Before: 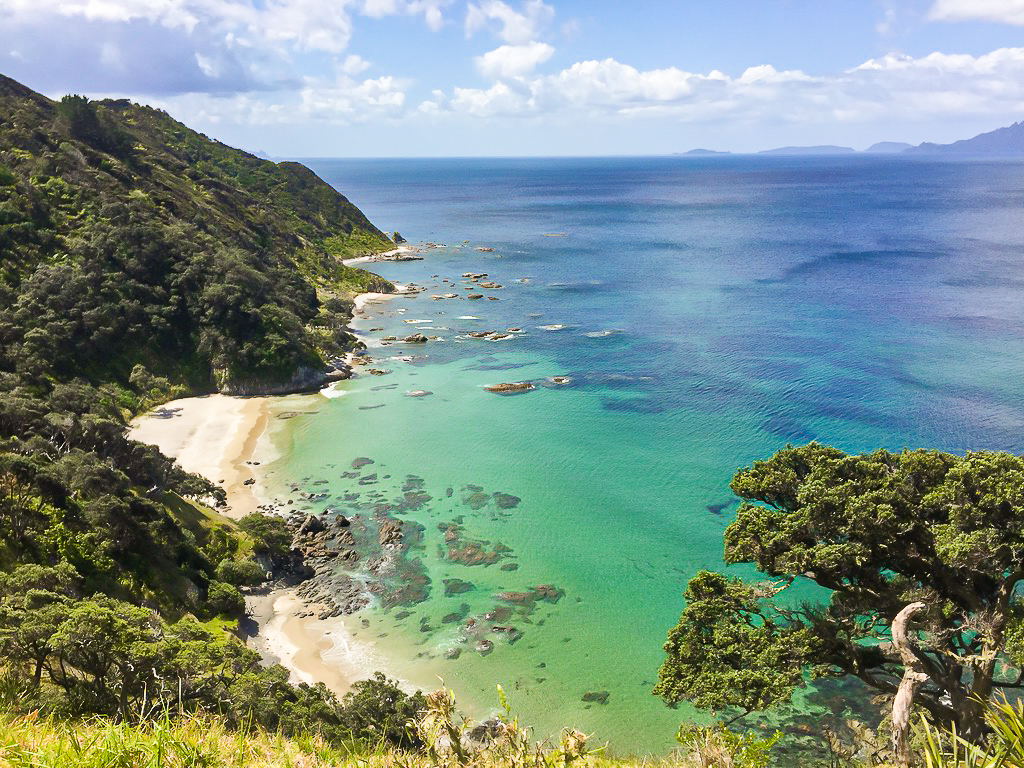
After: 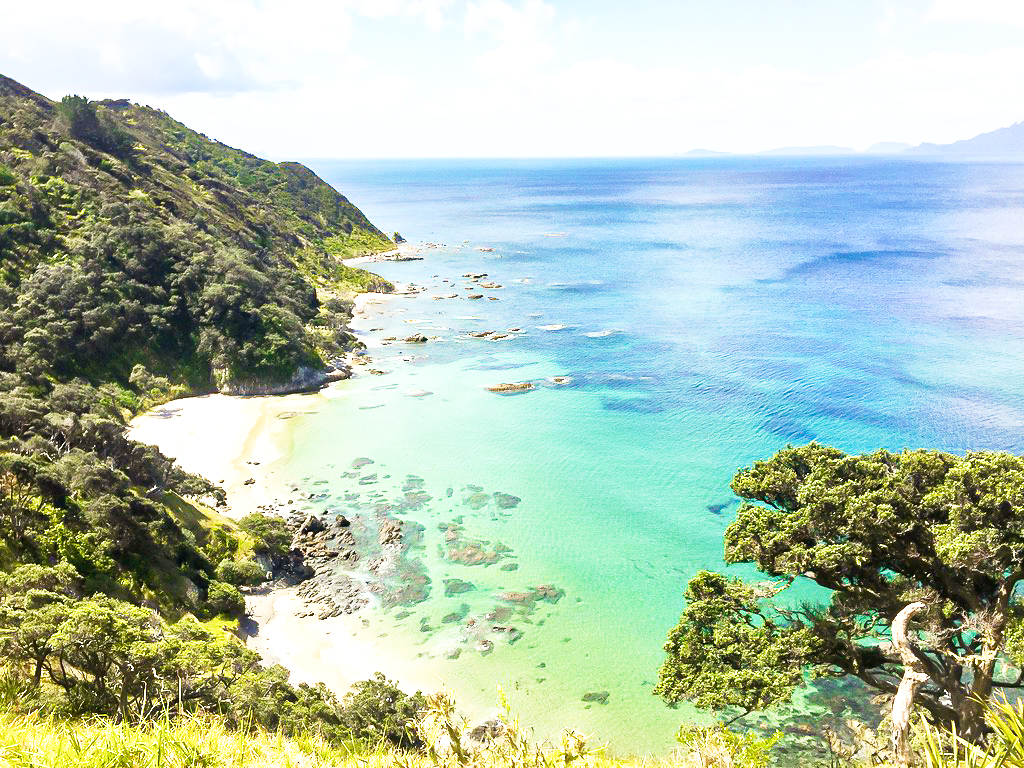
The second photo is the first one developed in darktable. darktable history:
exposure: exposure 0.507 EV, compensate highlight preservation false
base curve: curves: ch0 [(0, 0) (0.005, 0.002) (0.15, 0.3) (0.4, 0.7) (0.75, 0.95) (1, 1)], preserve colors none
